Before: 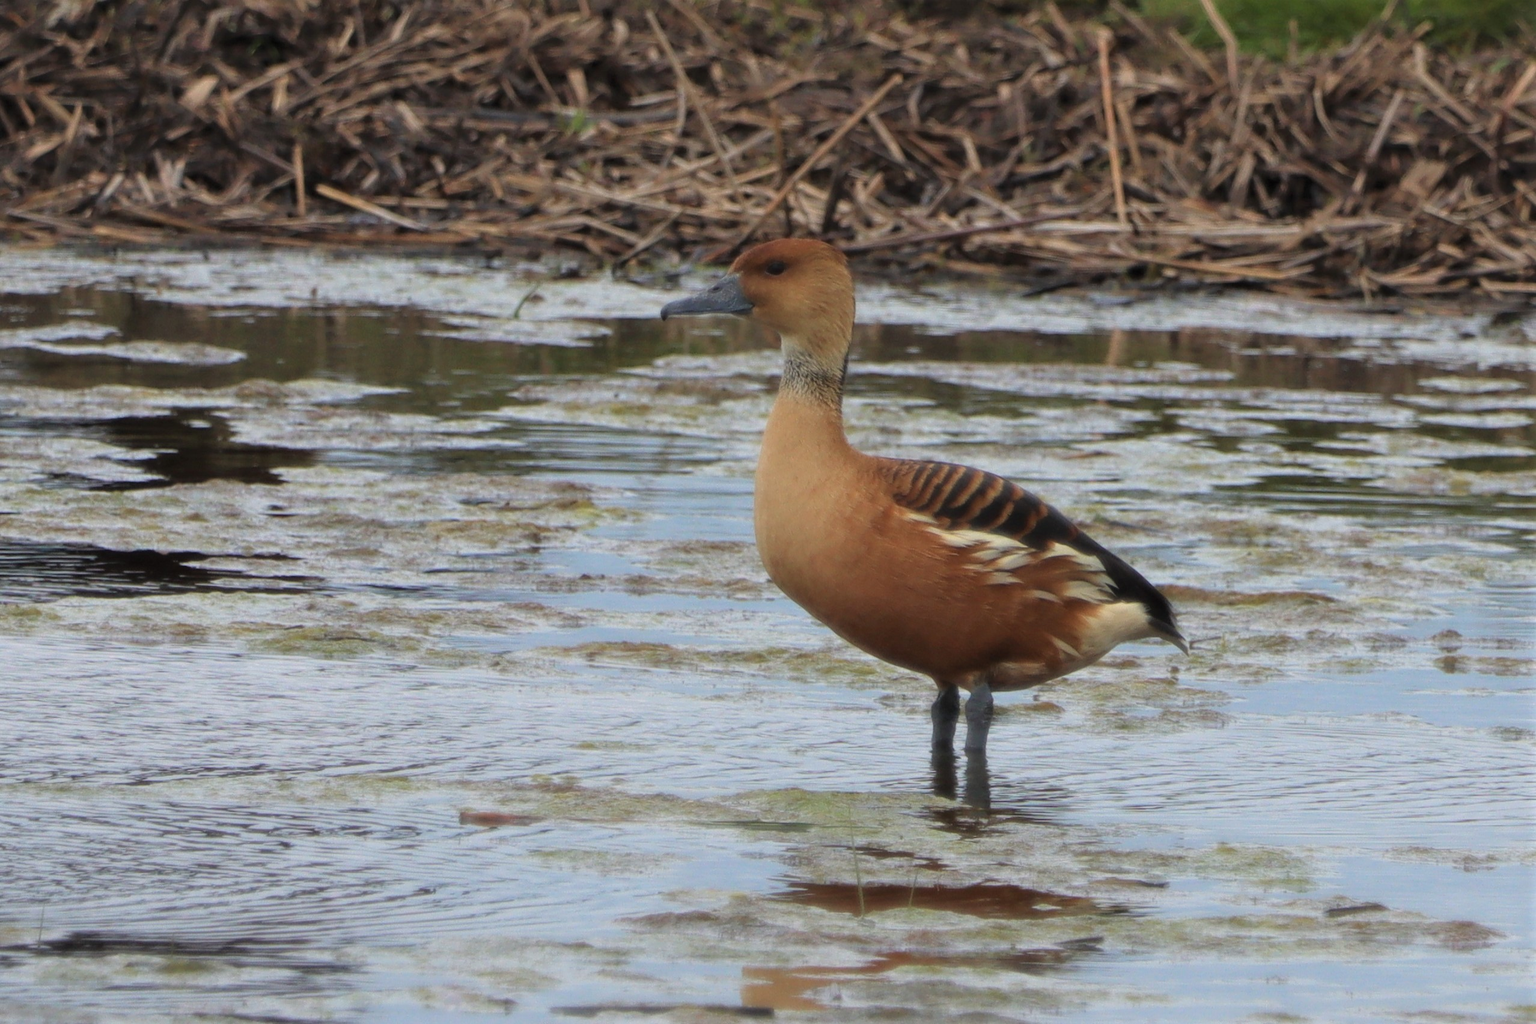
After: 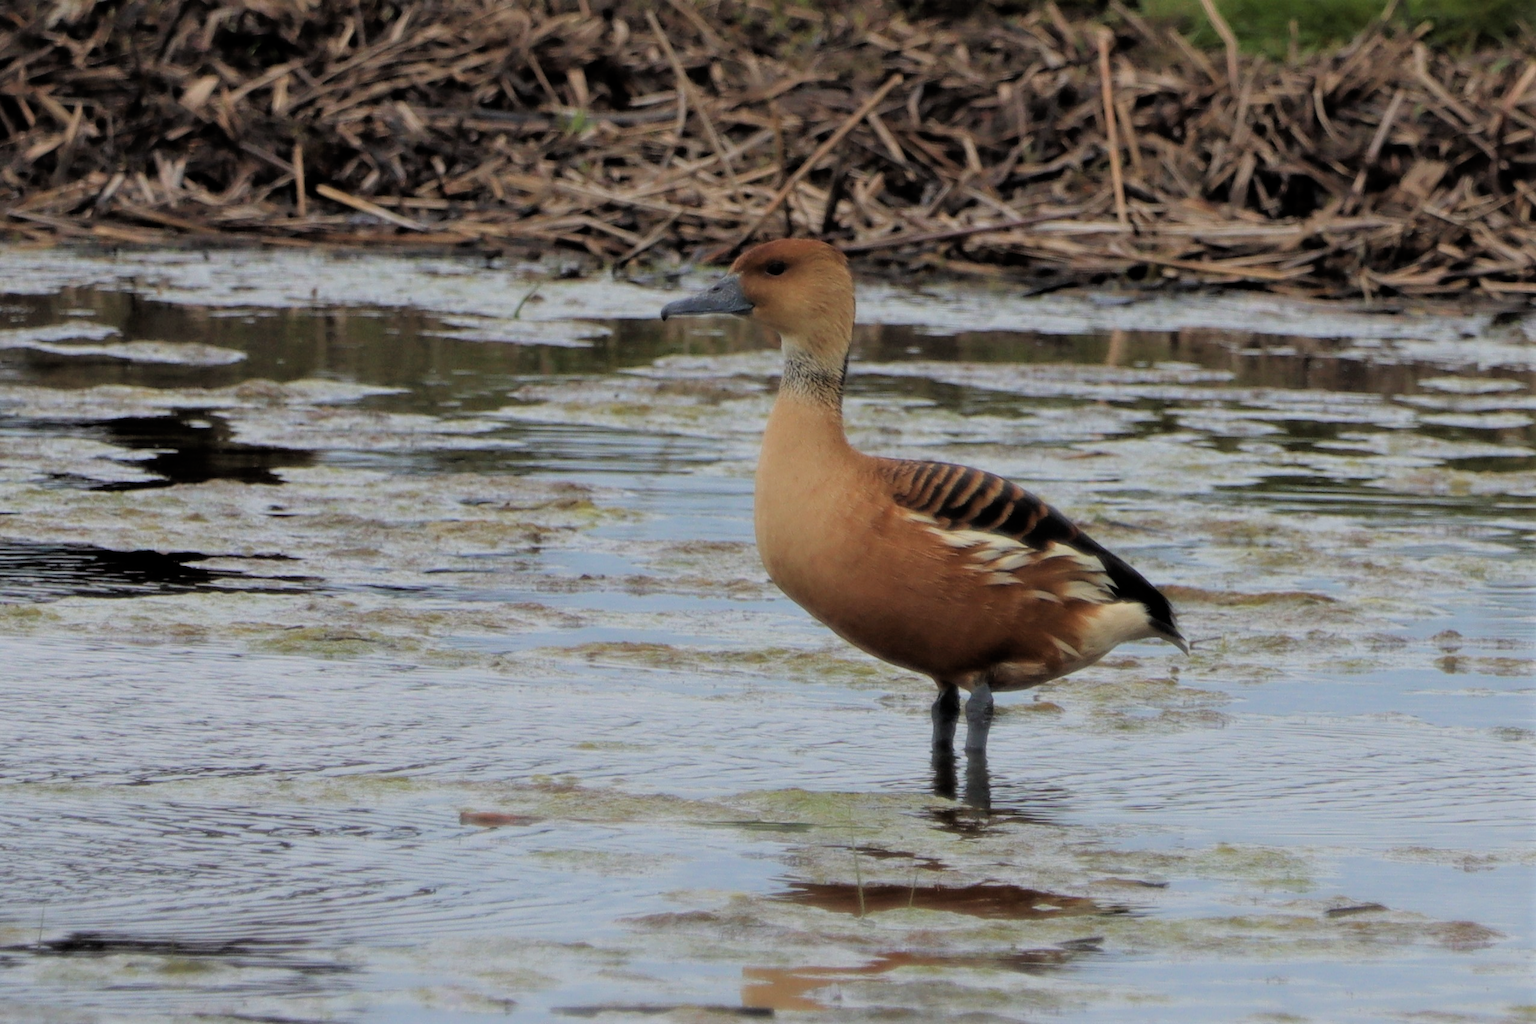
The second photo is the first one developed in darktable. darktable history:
color calibration: illuminant same as pipeline (D50), adaptation XYZ, x 0.345, y 0.358, temperature 5008.3 K
filmic rgb: black relative exposure -7.6 EV, white relative exposure 4.66 EV, target black luminance 0%, hardness 3.55, latitude 50.49%, contrast 1.025, highlights saturation mix 9.64%, shadows ↔ highlights balance -0.173%
